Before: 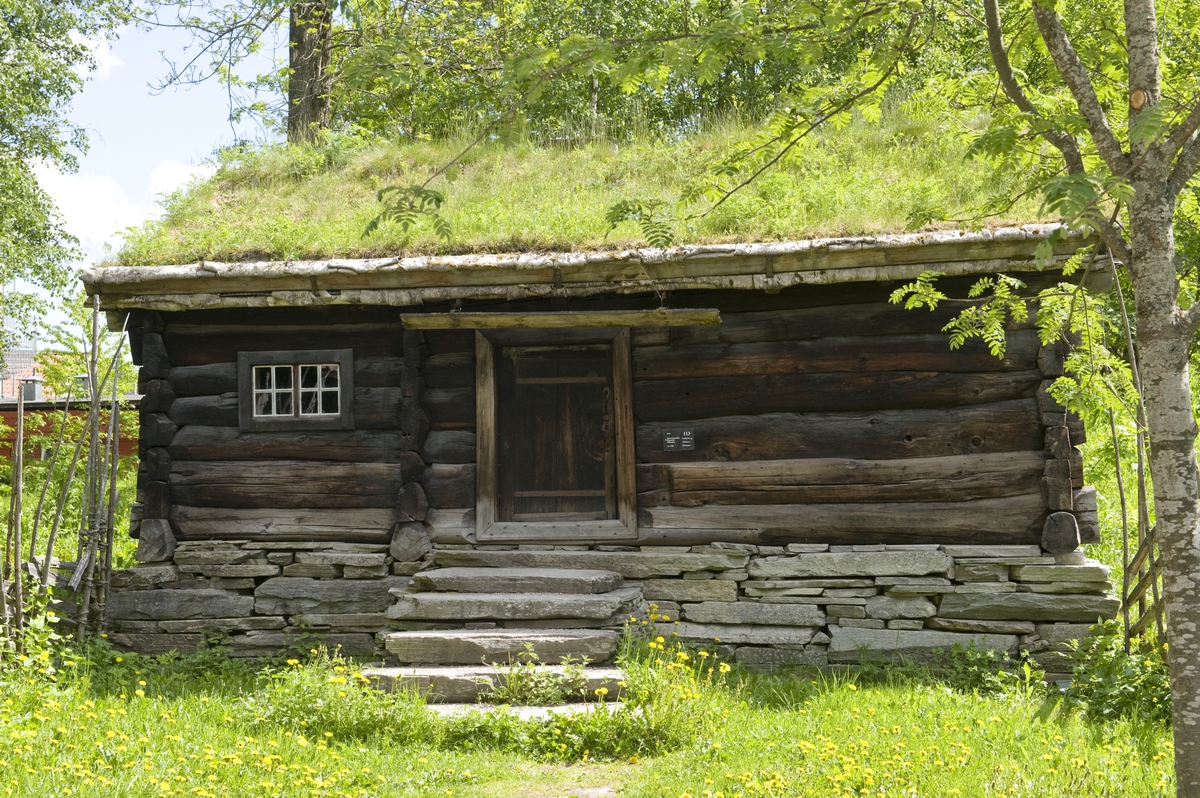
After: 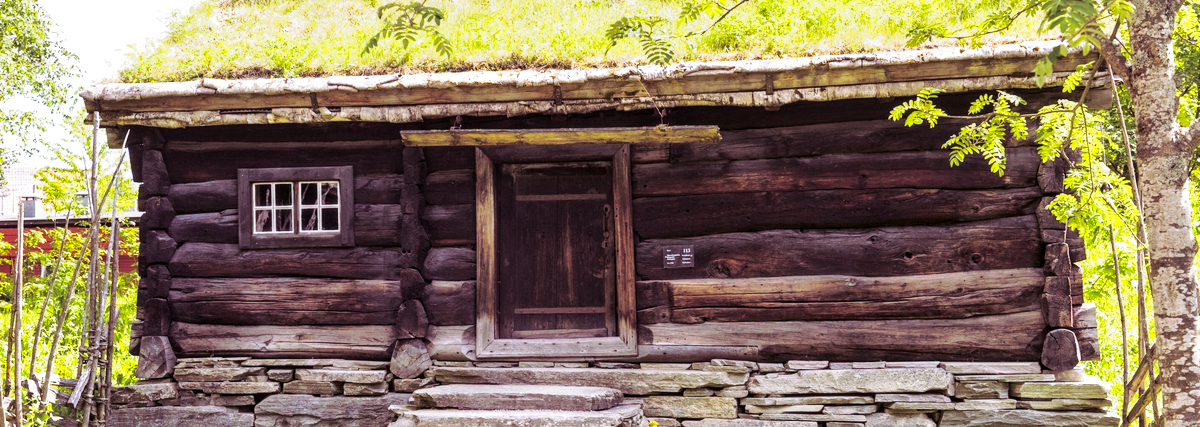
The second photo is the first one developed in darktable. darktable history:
color balance: contrast 8.5%, output saturation 105%
crop and rotate: top 23.043%, bottom 23.437%
local contrast: on, module defaults
split-toning: shadows › hue 316.8°, shadows › saturation 0.47, highlights › hue 201.6°, highlights › saturation 0, balance -41.97, compress 28.01%
white balance: red 1.066, blue 1.119
base curve: curves: ch0 [(0, 0) (0.005, 0.002) (0.15, 0.3) (0.4, 0.7) (0.75, 0.95) (1, 1)], preserve colors none
color correction: saturation 1.32
